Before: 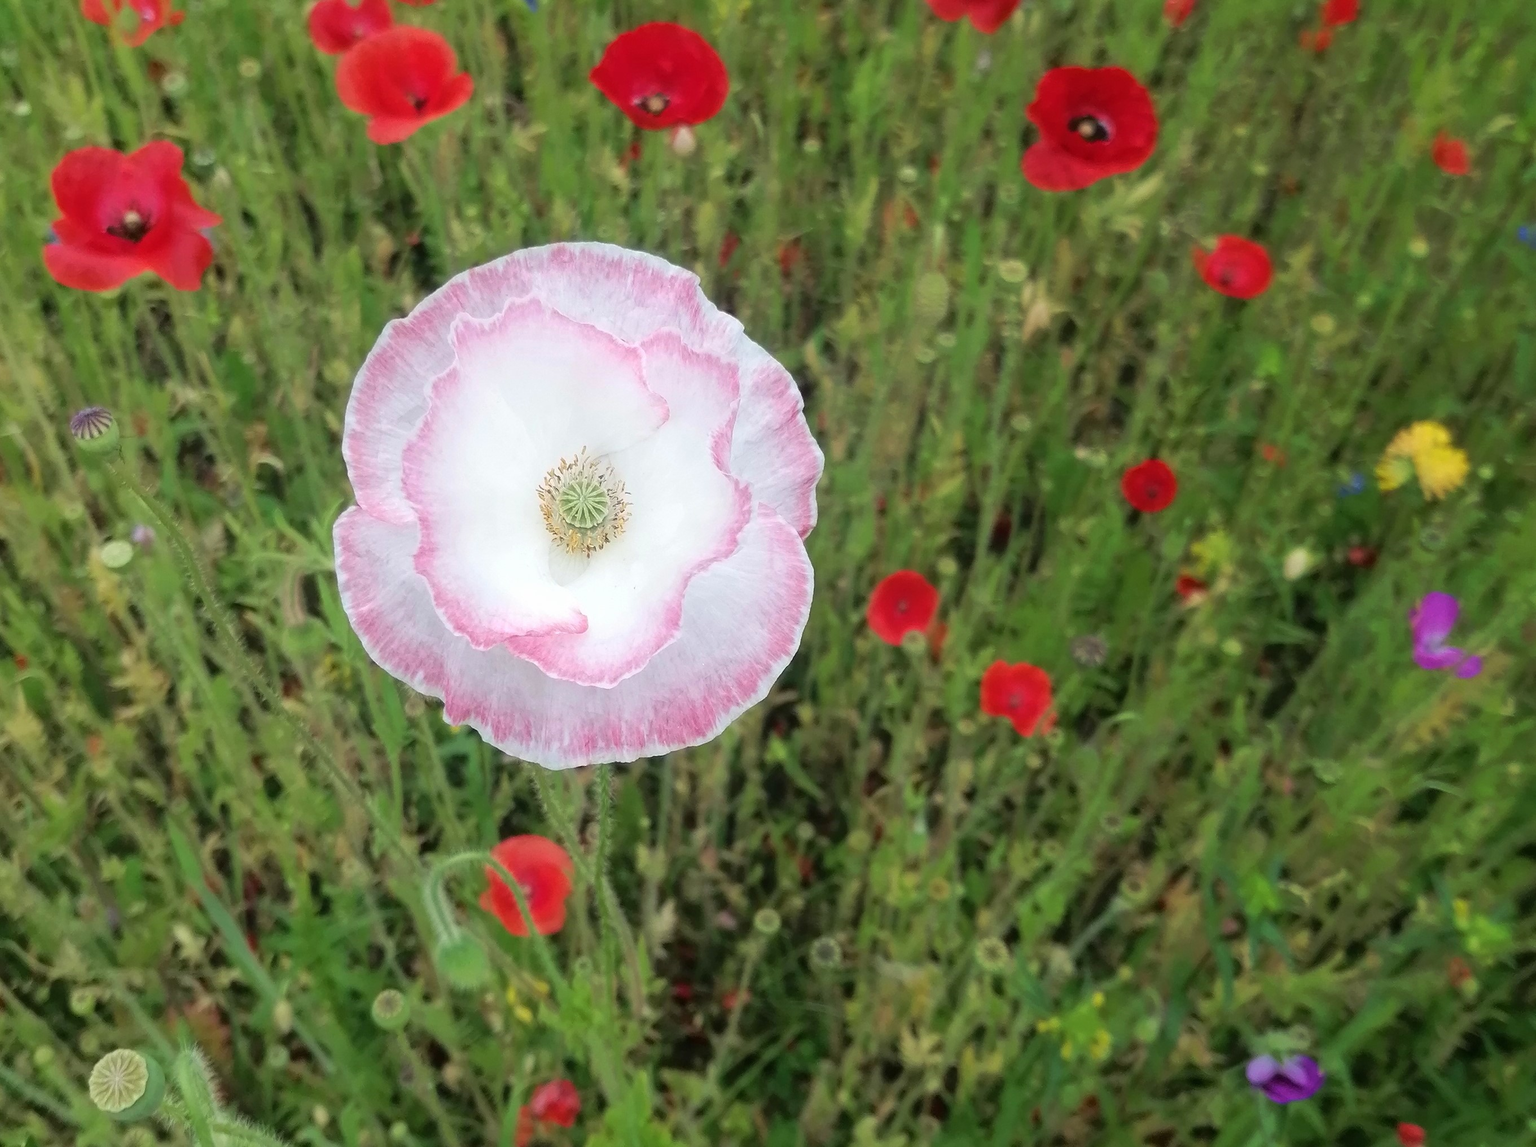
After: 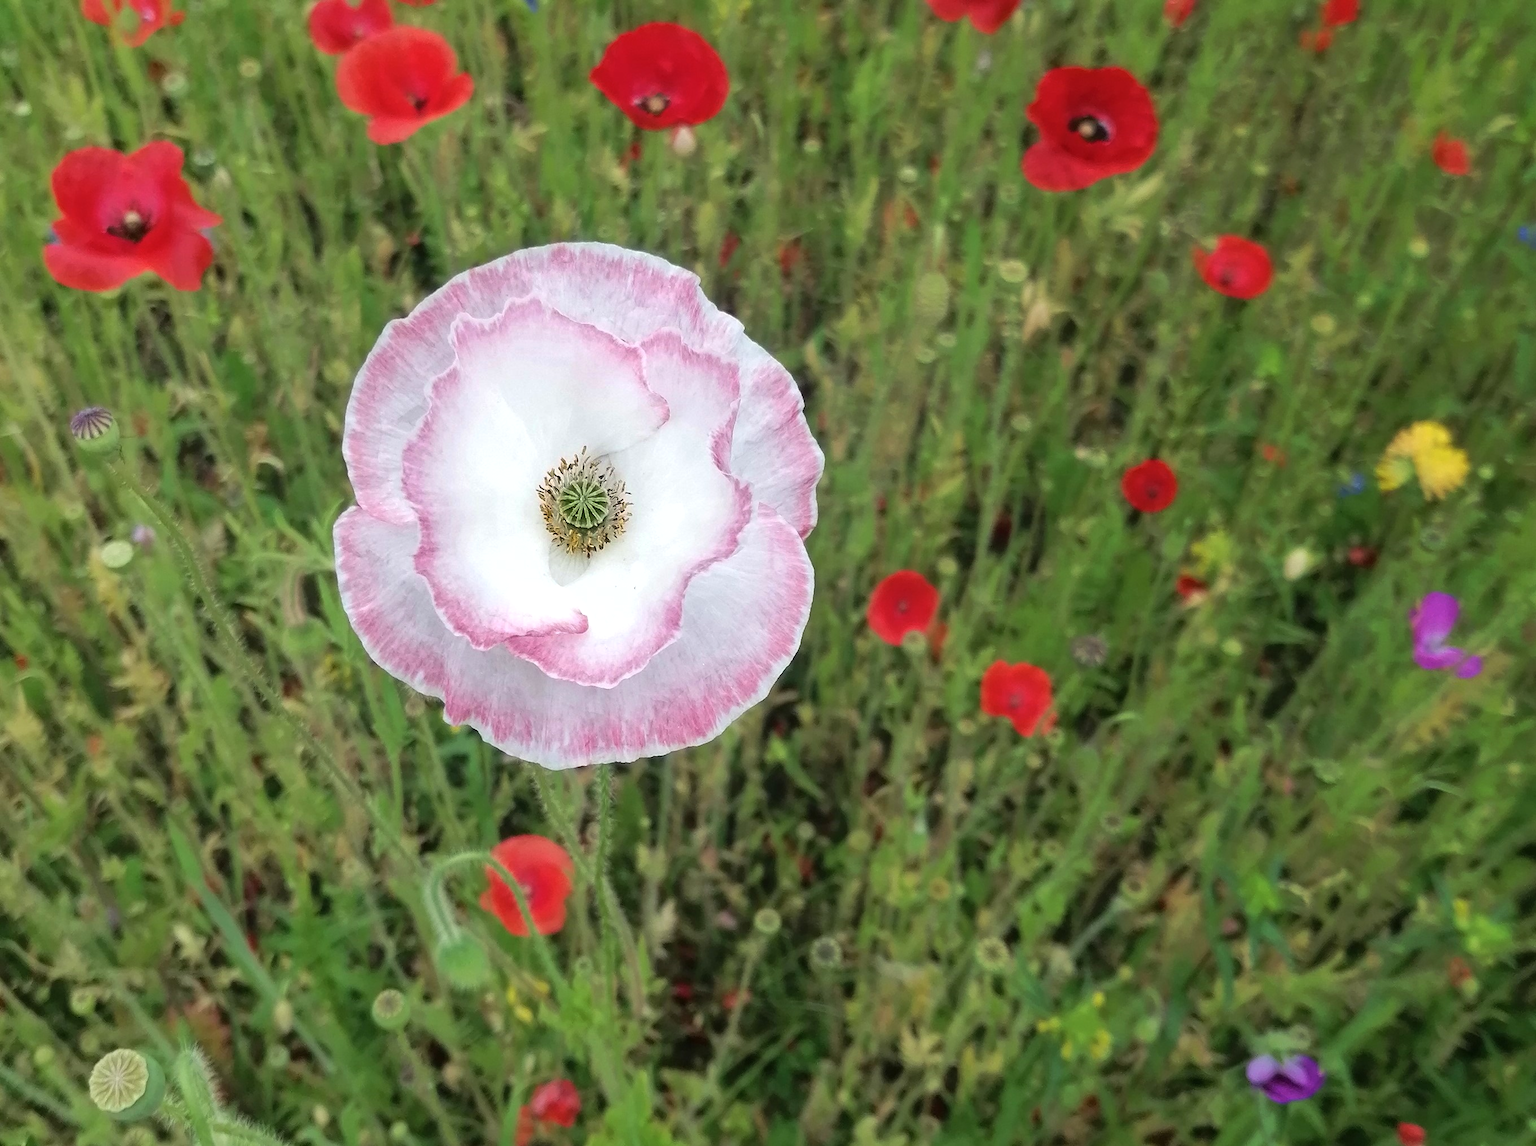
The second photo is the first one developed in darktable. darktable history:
shadows and highlights: radius 173.93, shadows 26.49, white point adjustment 3, highlights -68.17, soften with gaussian
